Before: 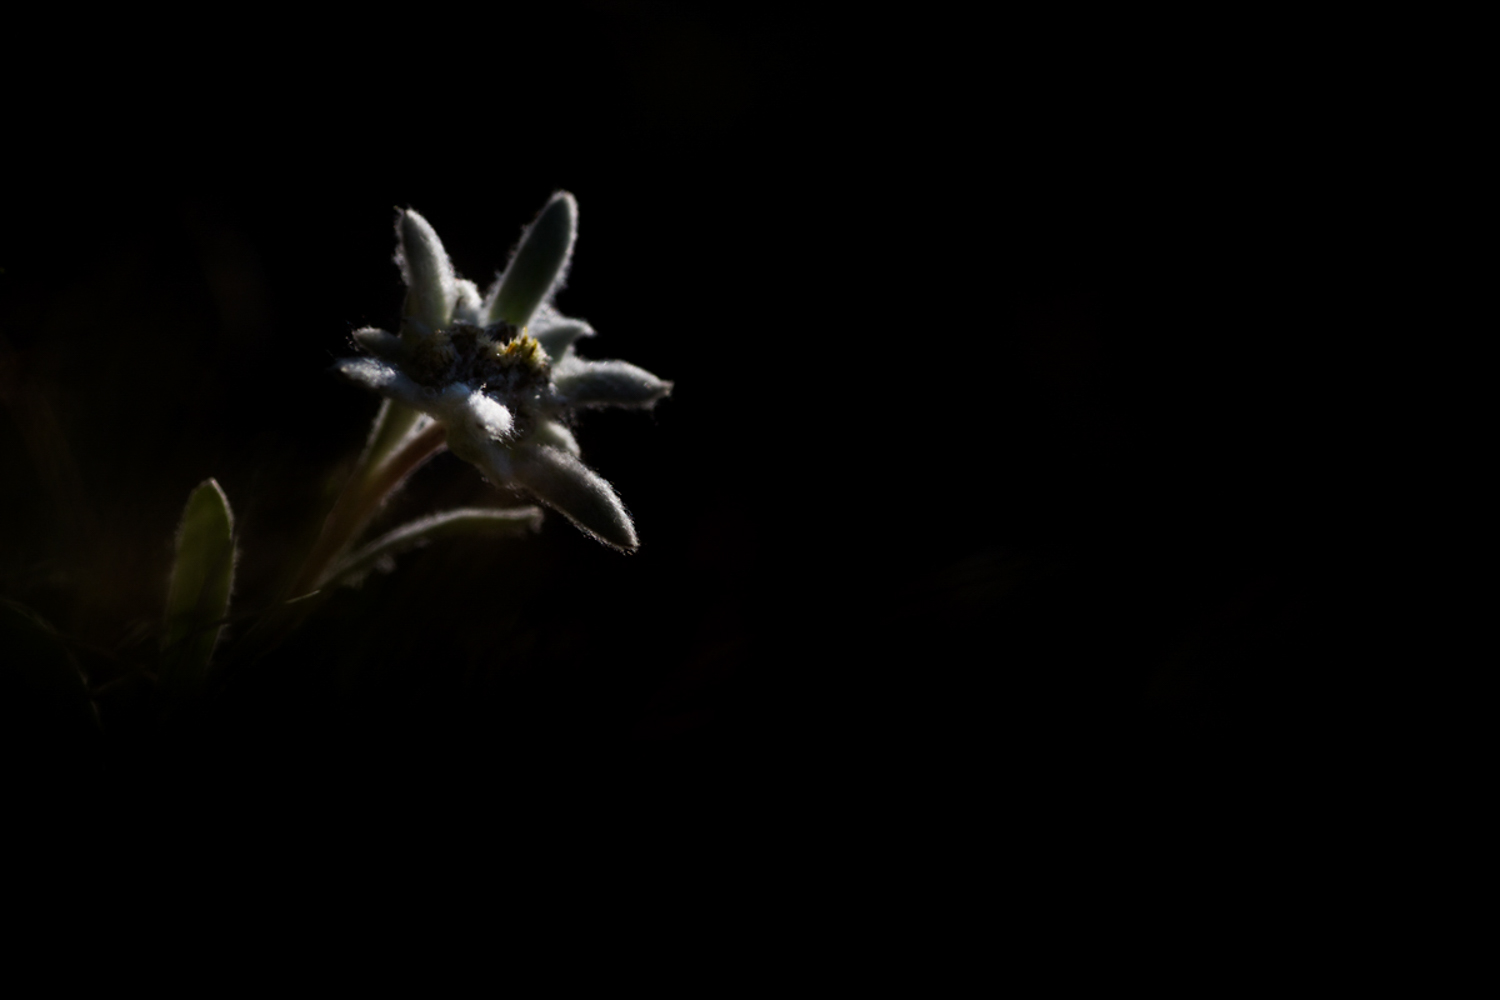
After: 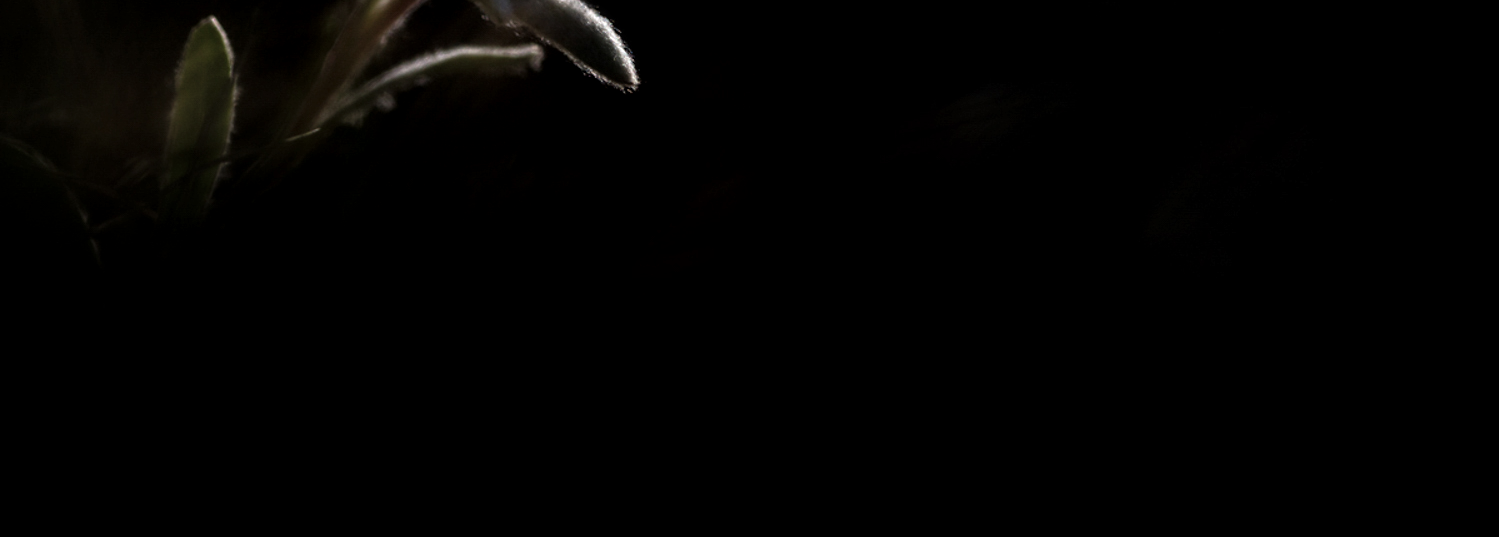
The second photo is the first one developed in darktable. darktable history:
crop and rotate: top 46.237%
local contrast: highlights 60%, shadows 60%, detail 160%
